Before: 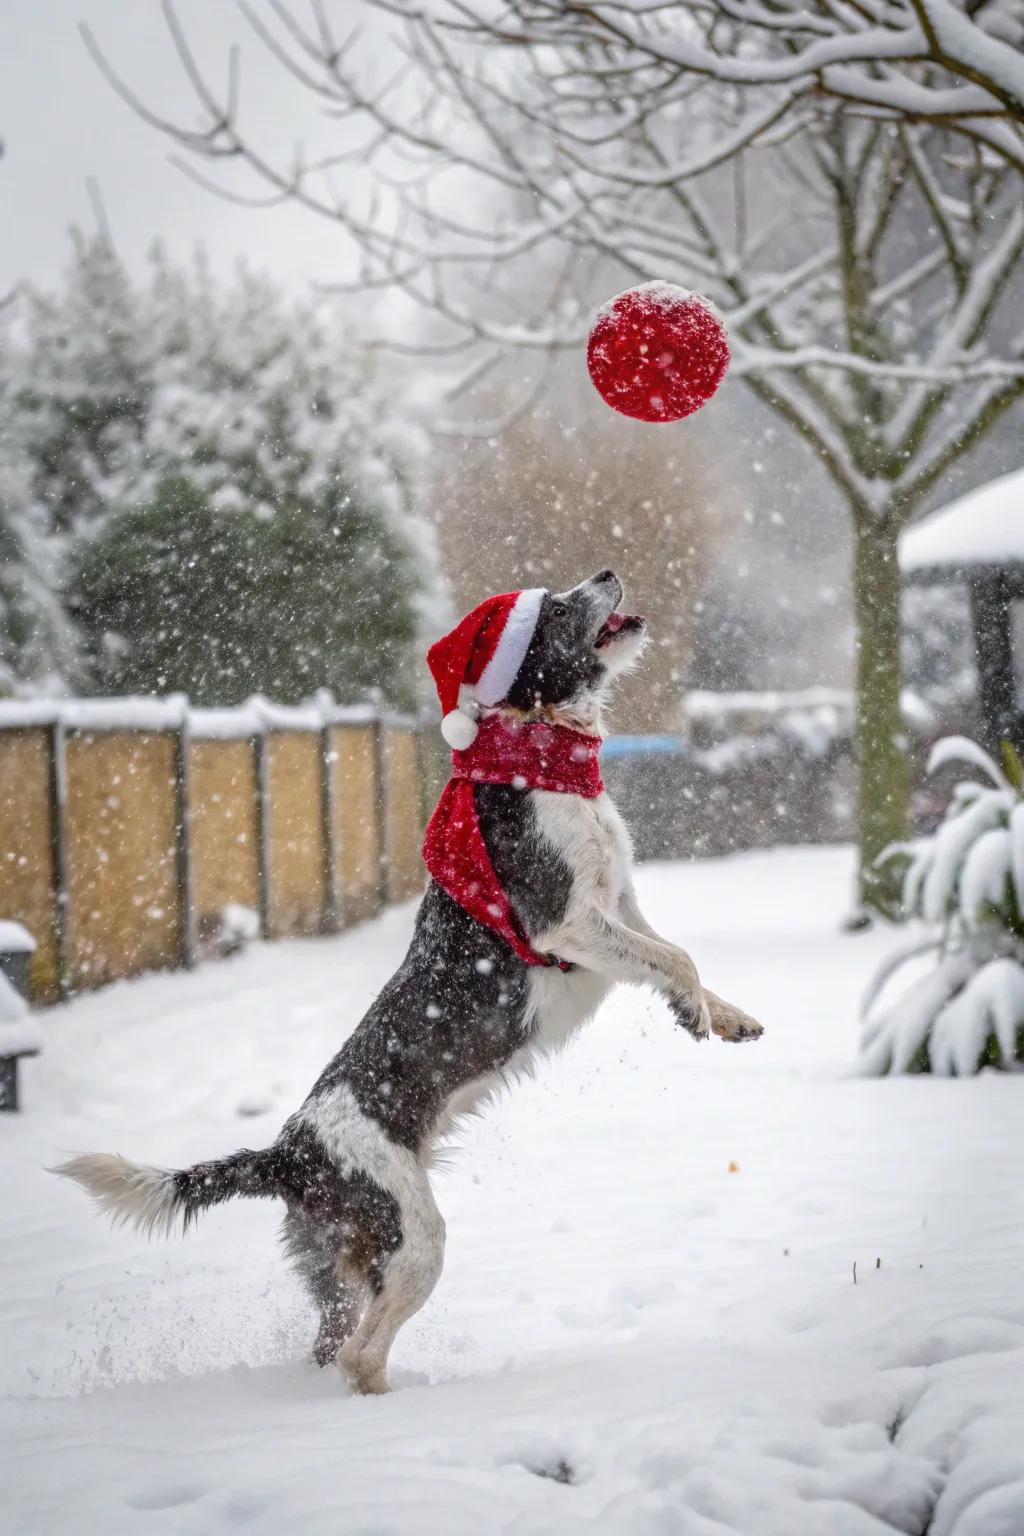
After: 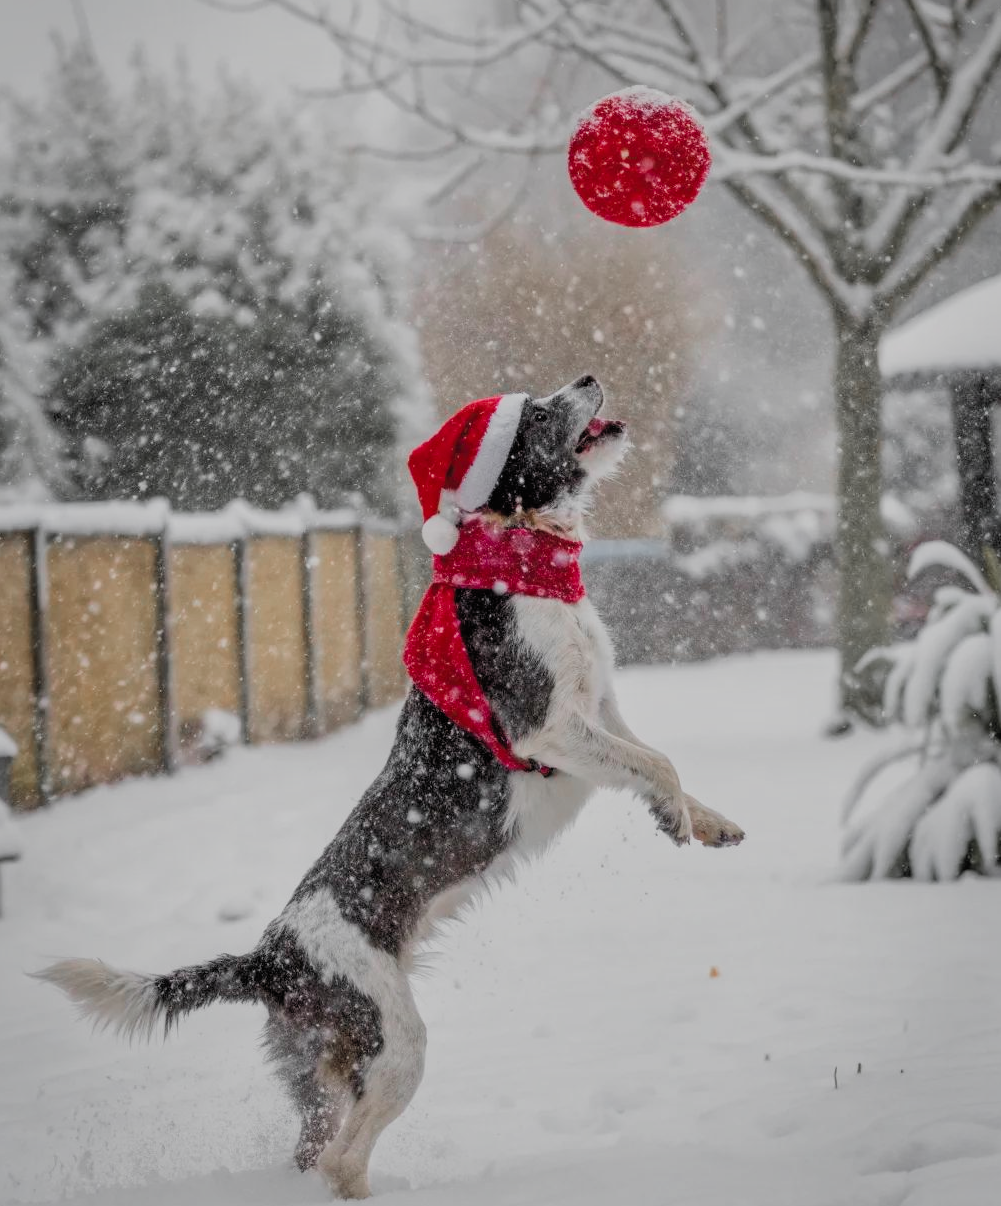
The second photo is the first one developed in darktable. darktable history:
crop and rotate: left 1.925%, top 12.721%, right 0.281%, bottom 8.759%
shadows and highlights: on, module defaults
filmic rgb: black relative exposure -7.65 EV, white relative exposure 4.56 EV, hardness 3.61, color science v4 (2020)
color zones: curves: ch1 [(0, 0.638) (0.193, 0.442) (0.286, 0.15) (0.429, 0.14) (0.571, 0.142) (0.714, 0.154) (0.857, 0.175) (1, 0.638)]
